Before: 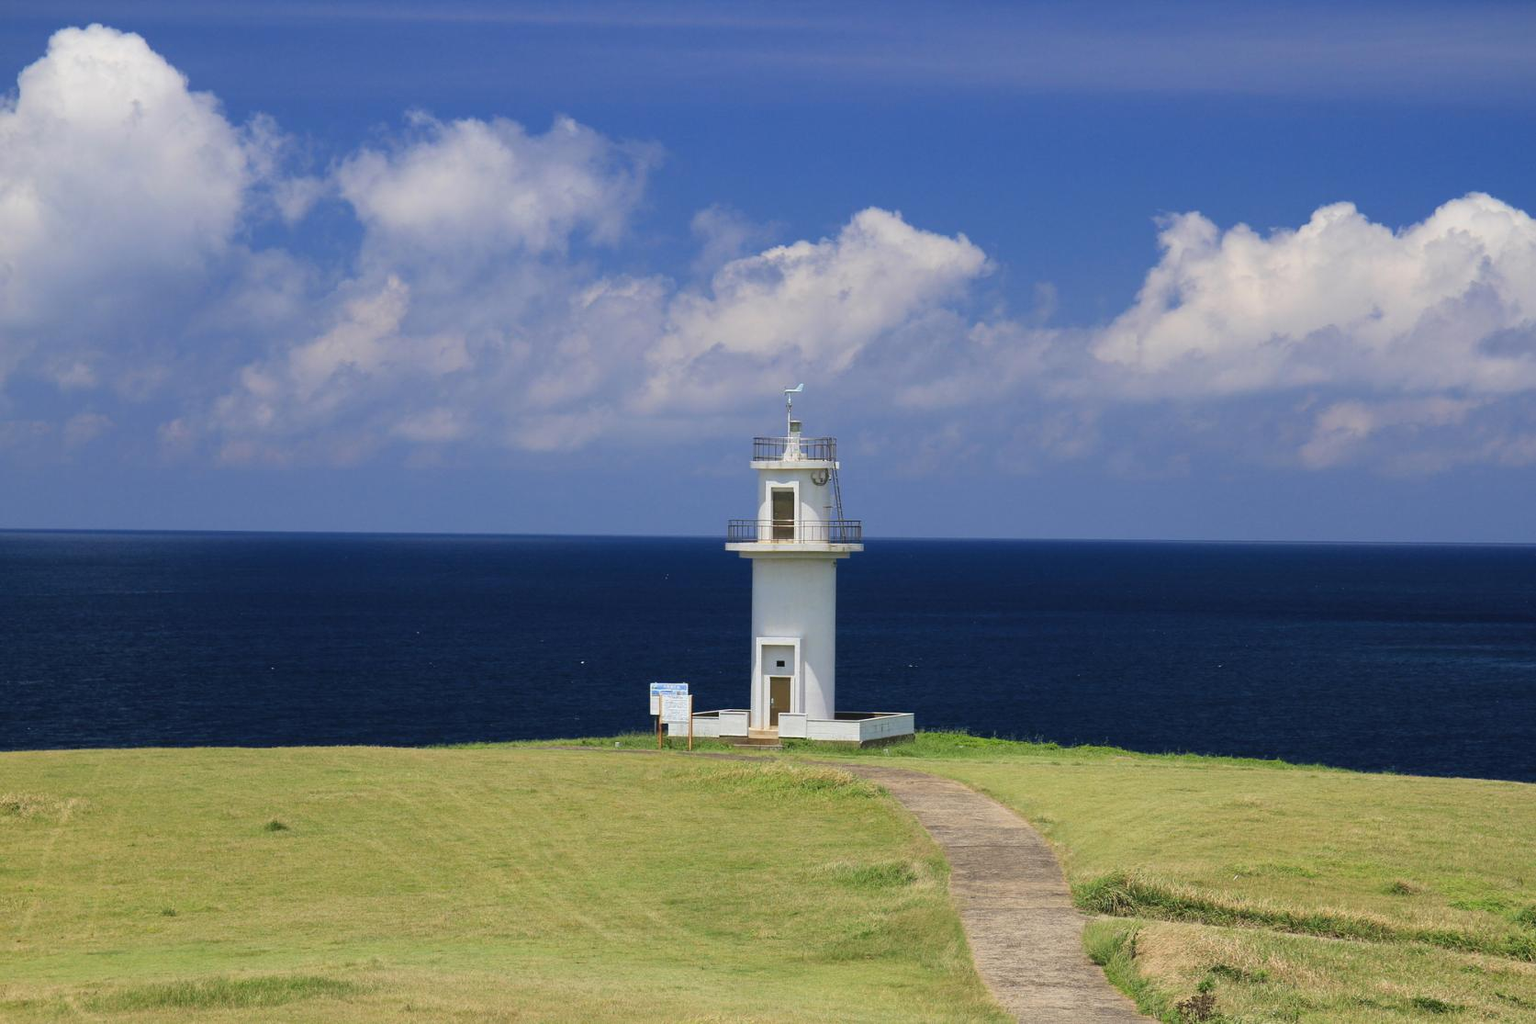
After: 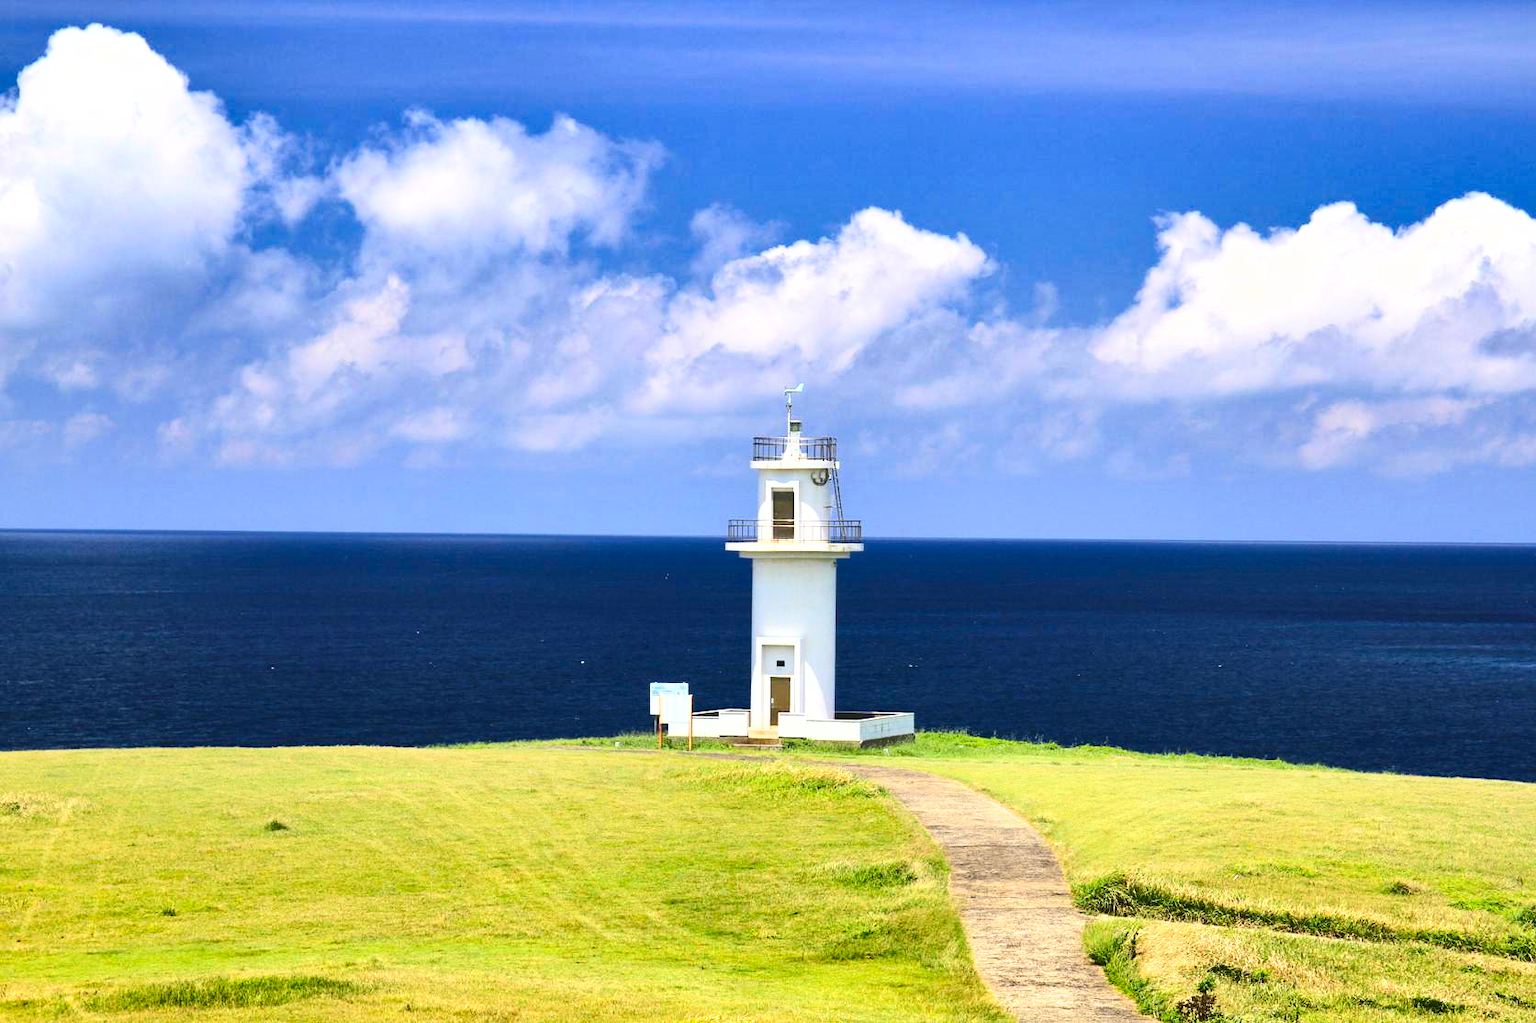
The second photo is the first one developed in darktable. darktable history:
color balance rgb: power › hue 63.09°, perceptual saturation grading › global saturation 25.695%
contrast brightness saturation: contrast 0.239, brightness 0.09
exposure: black level correction 0, exposure 0.954 EV, compensate exposure bias true, compensate highlight preservation false
shadows and highlights: shadows 75.99, highlights -60.67, highlights color adjustment 45.31%, soften with gaussian
